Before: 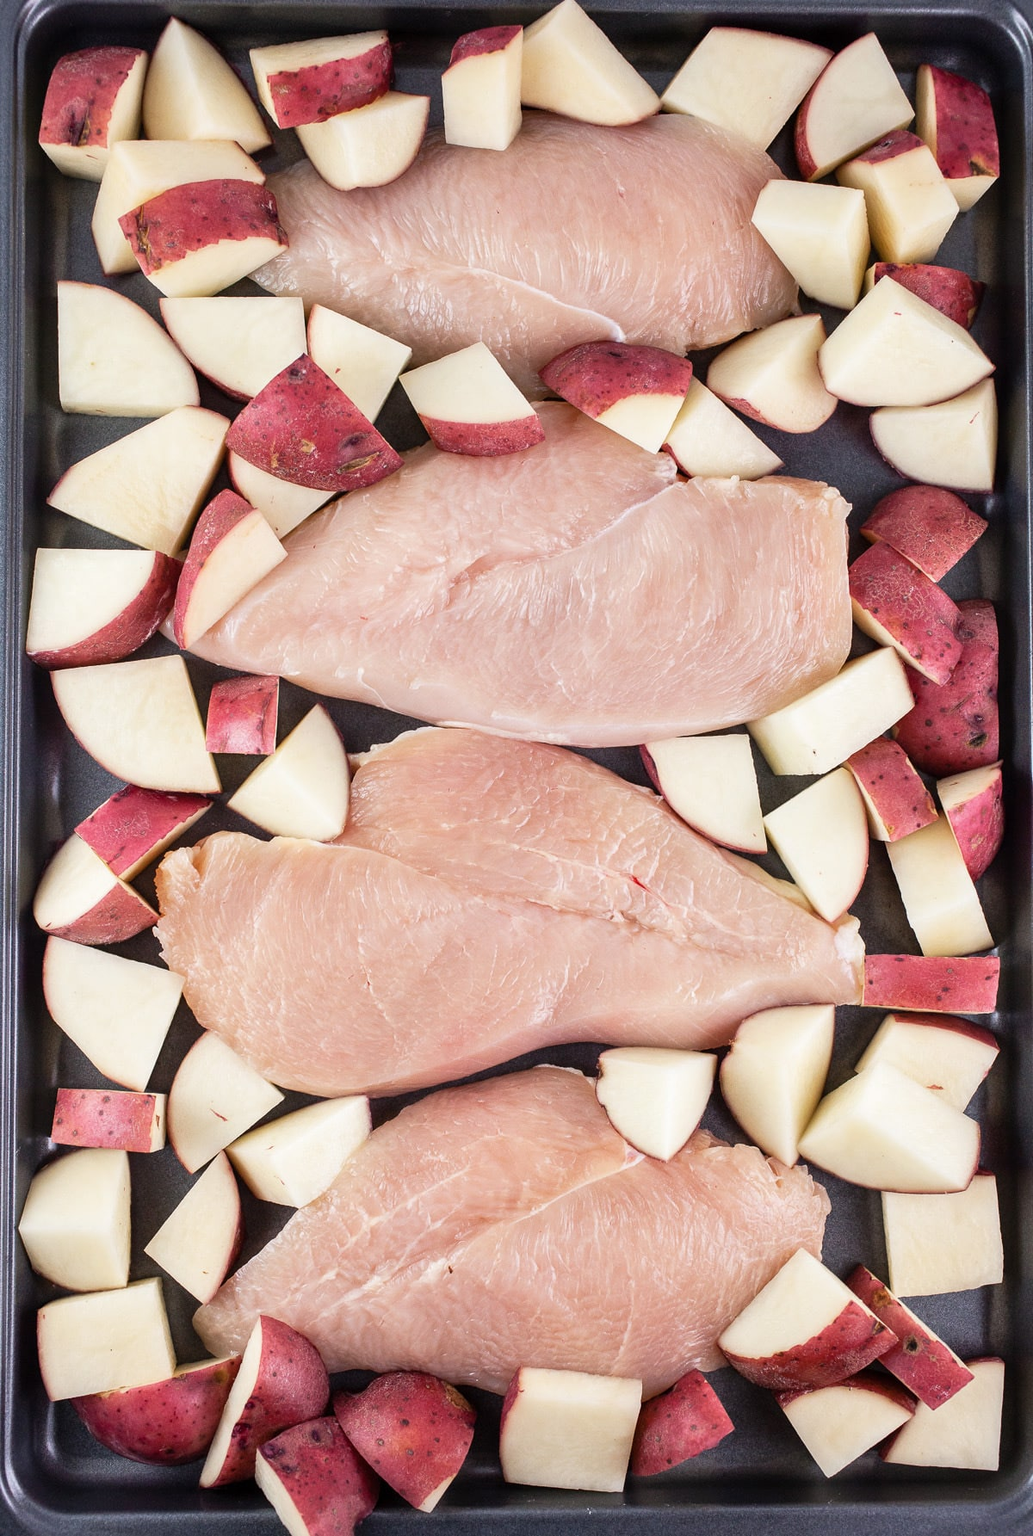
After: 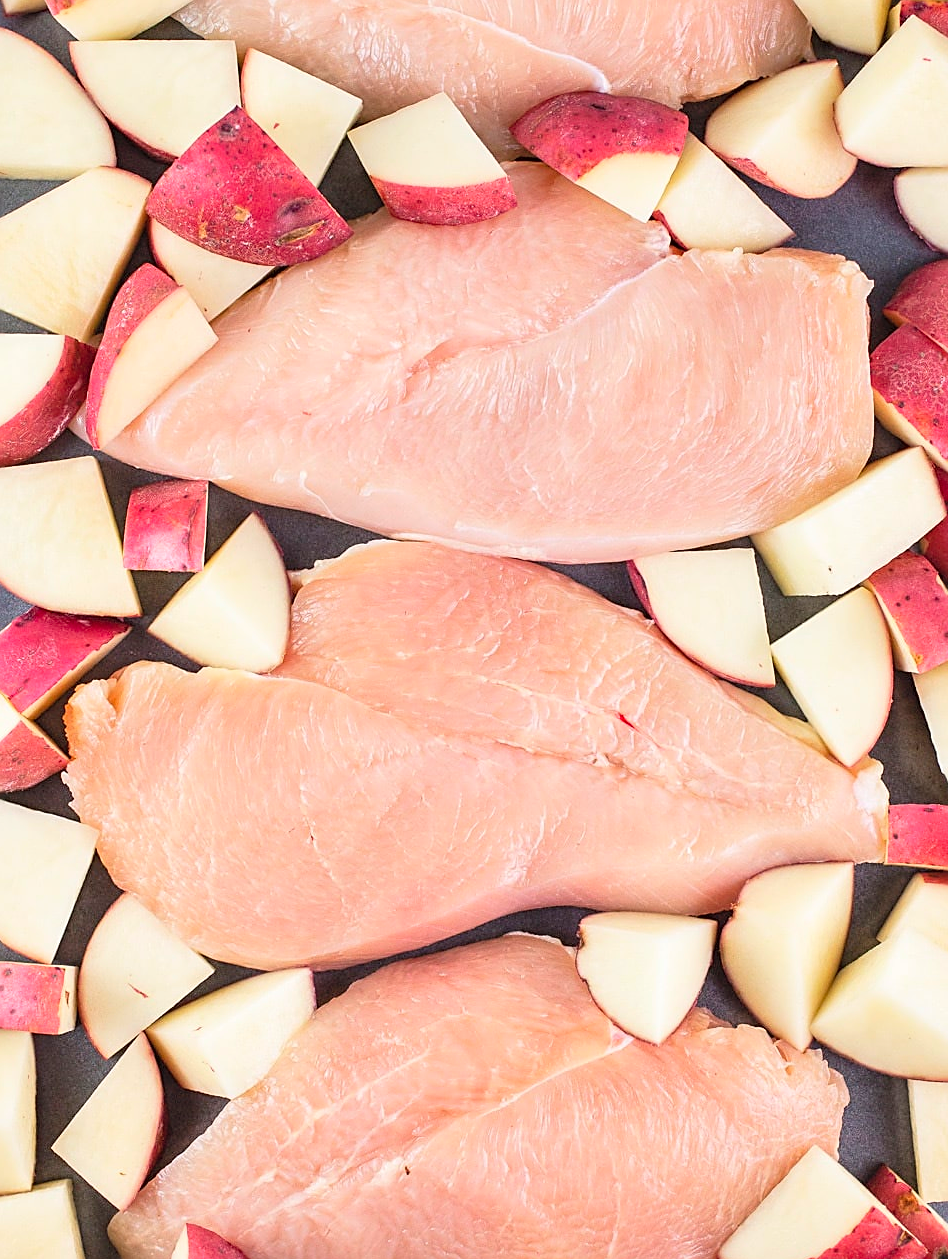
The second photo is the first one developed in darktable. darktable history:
sharpen: on, module defaults
crop: left 9.681%, top 17.107%, right 11.291%, bottom 12.349%
contrast brightness saturation: contrast 0.069, brightness 0.176, saturation 0.414
